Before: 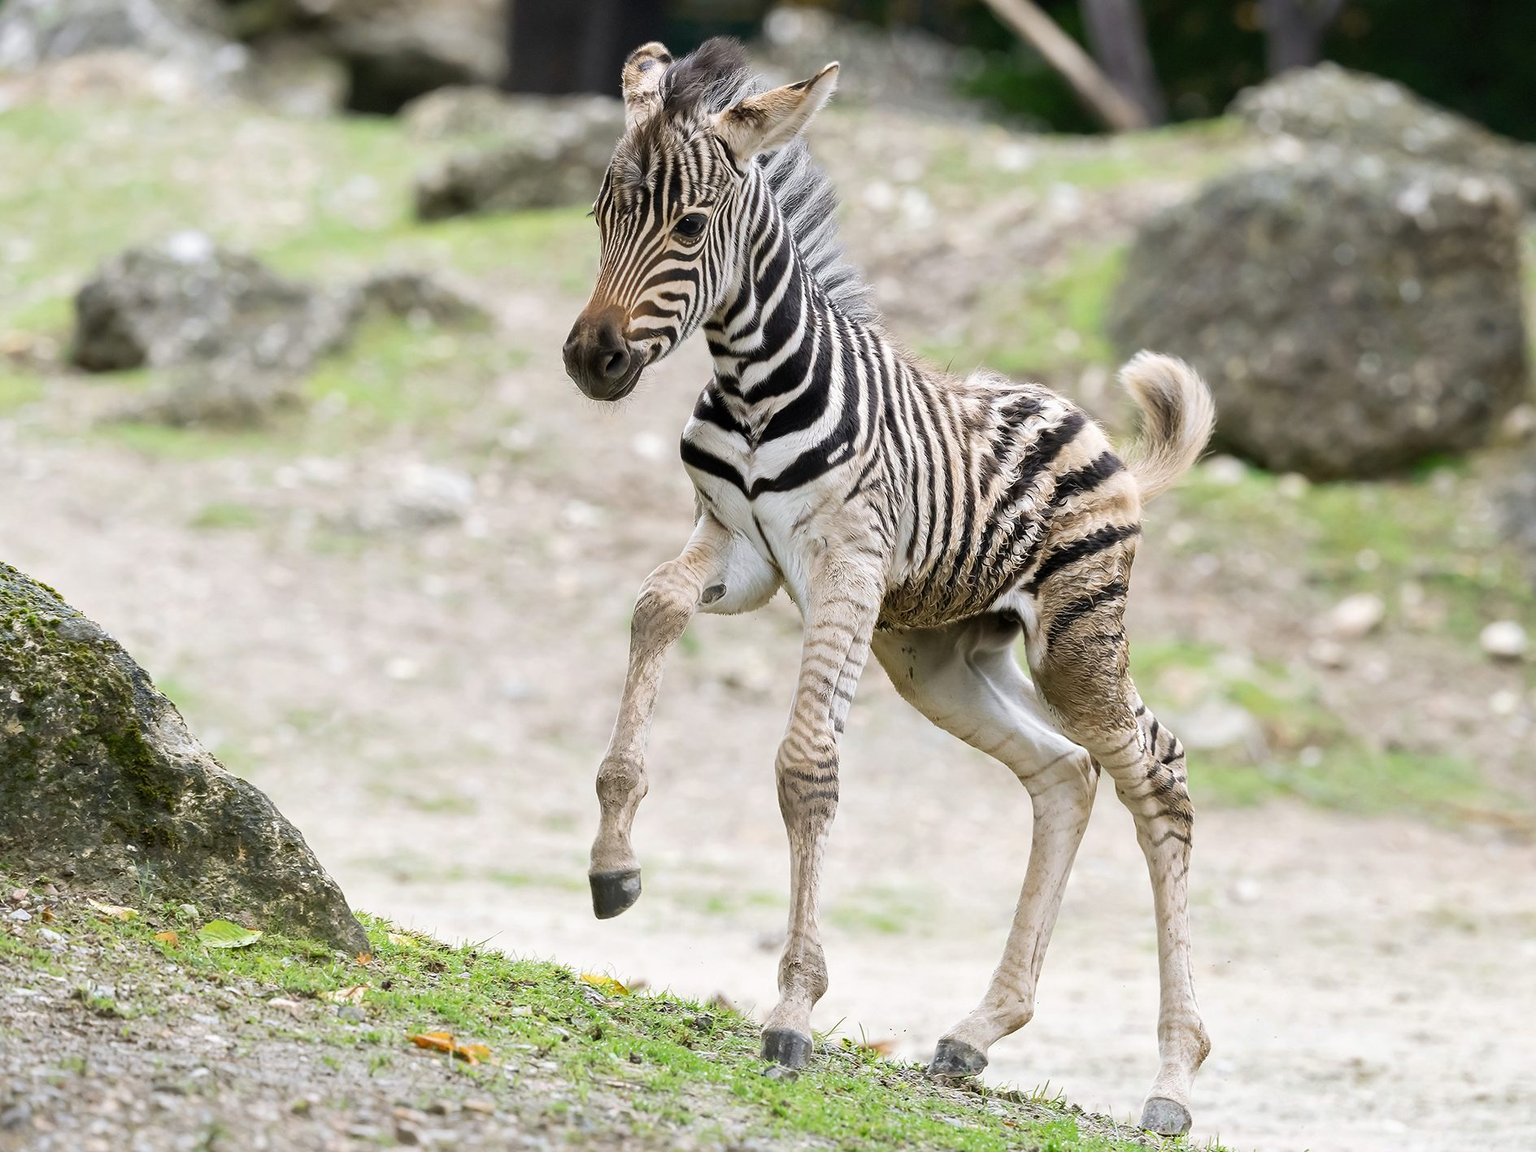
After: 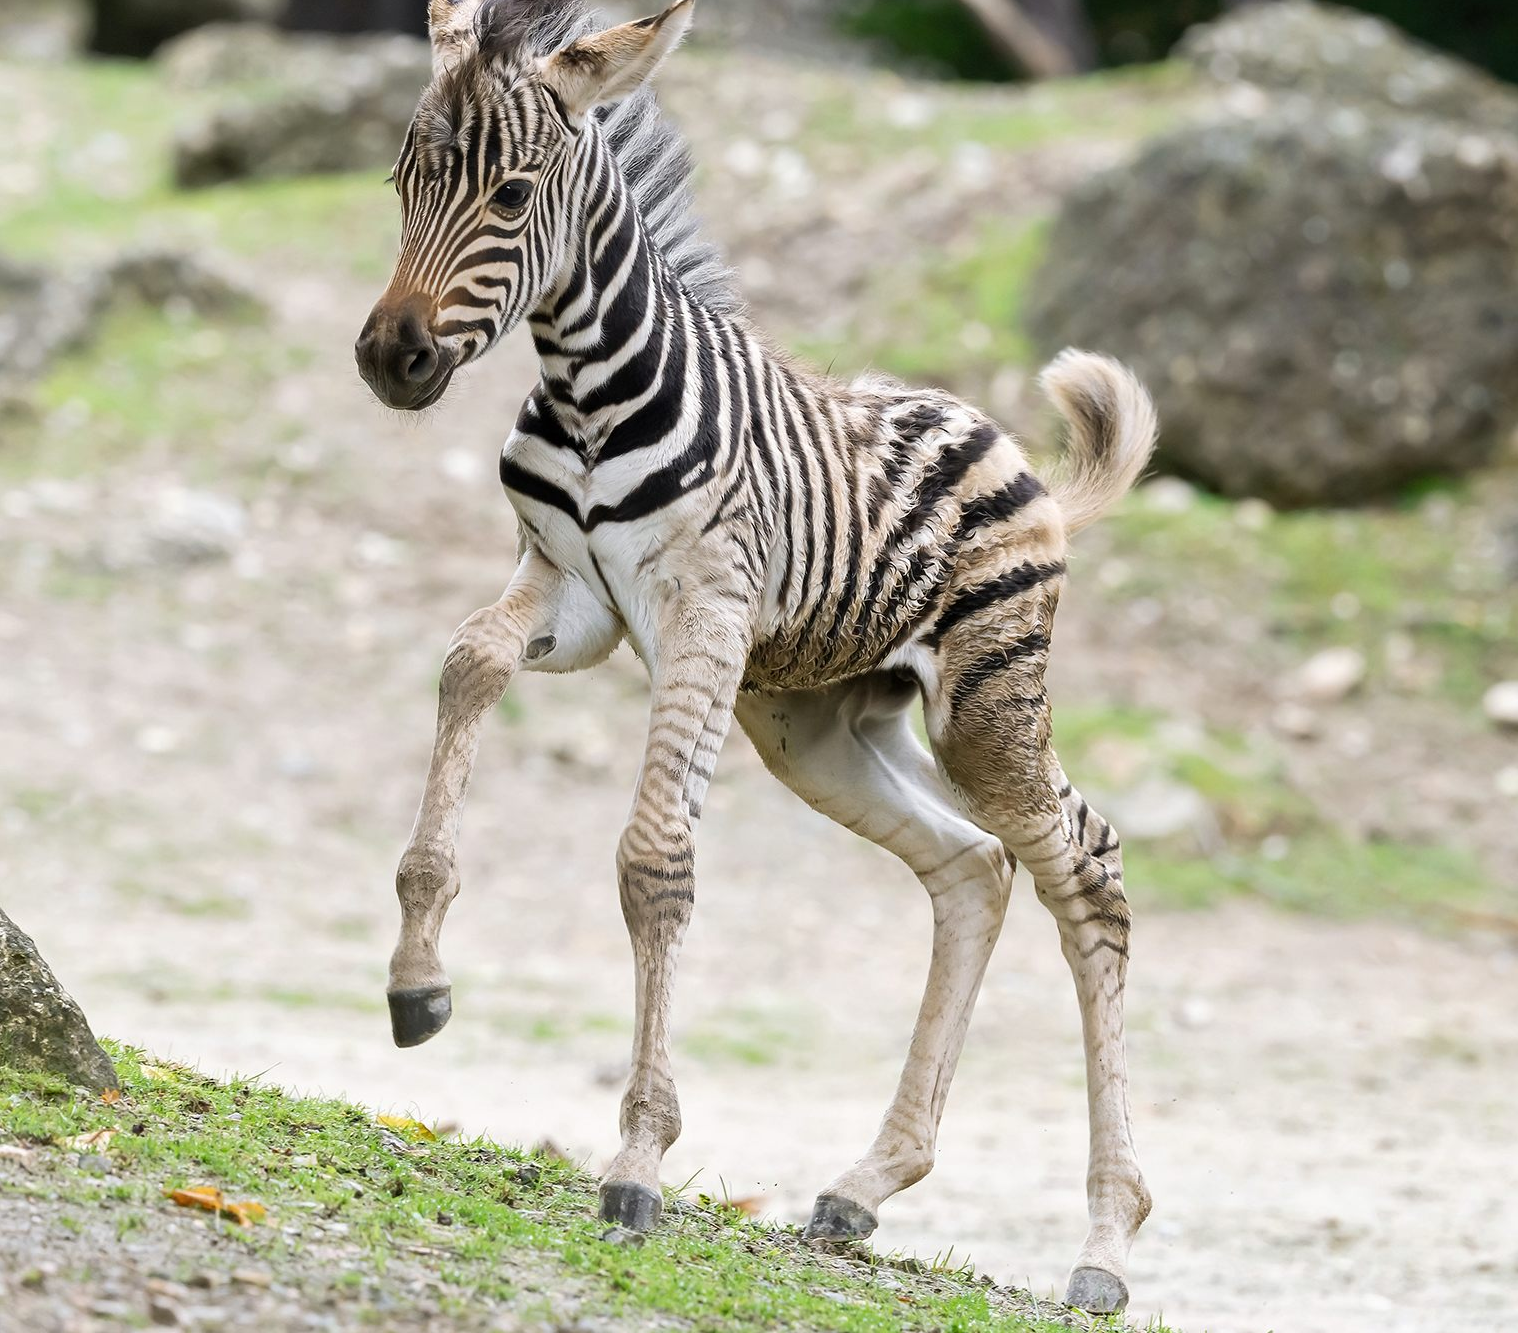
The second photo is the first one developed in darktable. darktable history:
color calibration: illuminant same as pipeline (D50), adaptation none (bypass), x 0.331, y 0.333, temperature 5010.66 K
crop and rotate: left 17.889%, top 5.888%, right 1.749%
